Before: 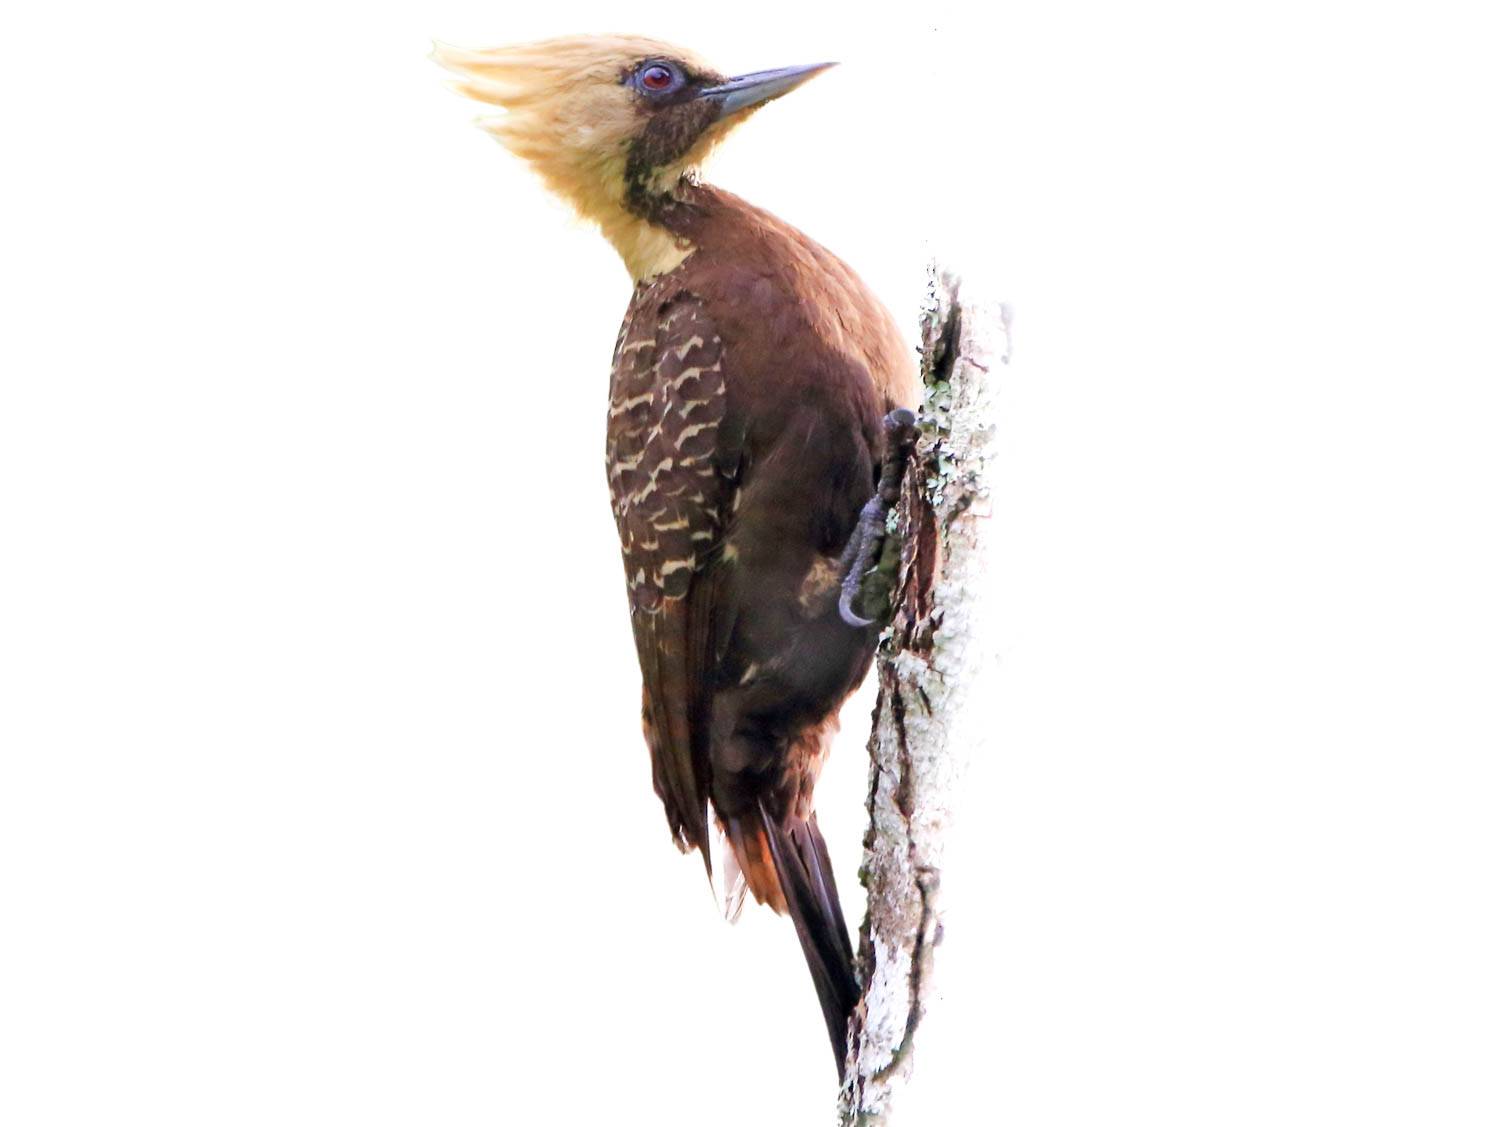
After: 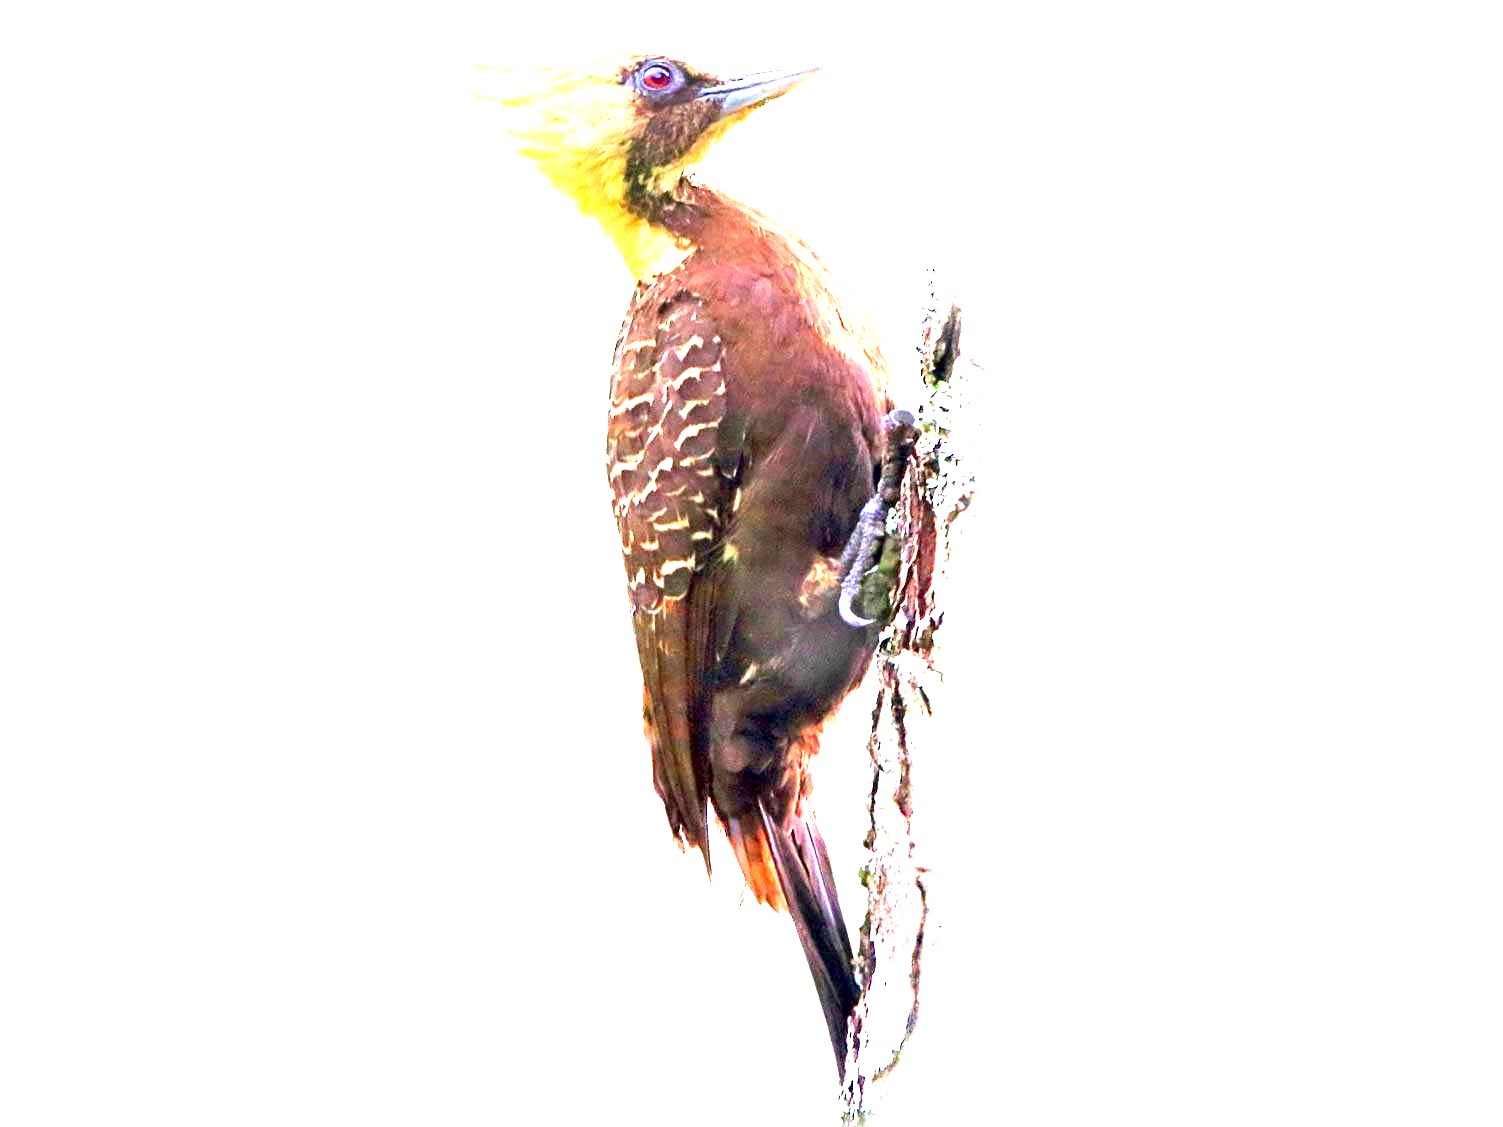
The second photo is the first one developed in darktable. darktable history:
exposure: black level correction 0.001, exposure 1.991 EV, compensate exposure bias true, compensate highlight preservation false
sharpen: on, module defaults
contrast brightness saturation: brightness -0.025, saturation 0.355
